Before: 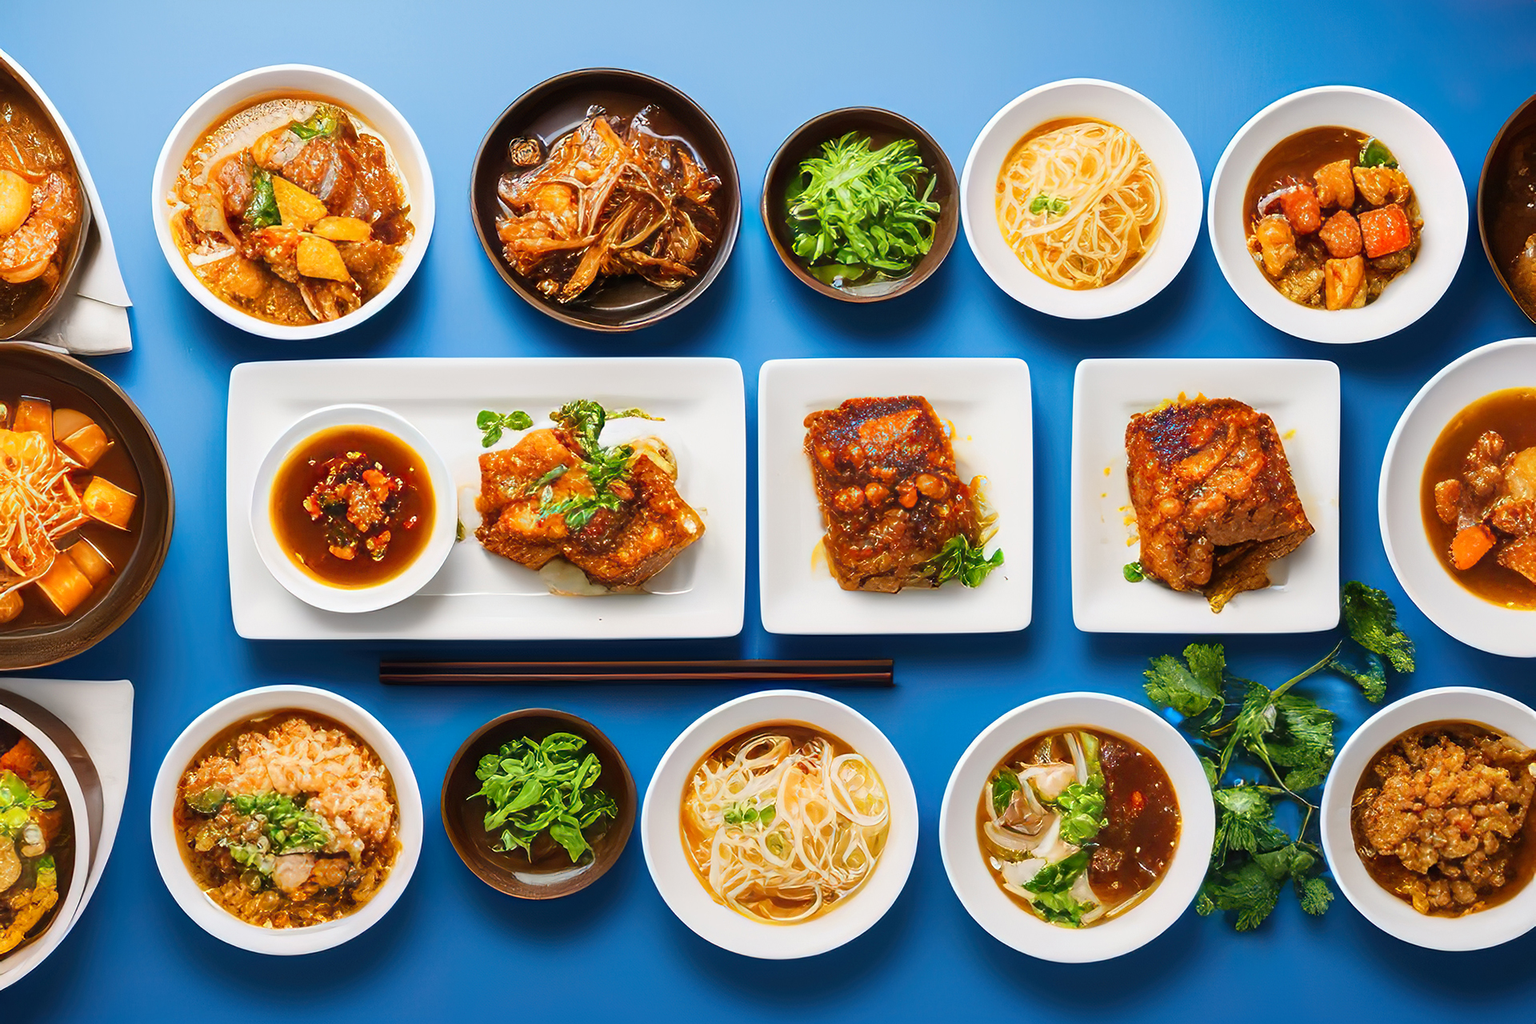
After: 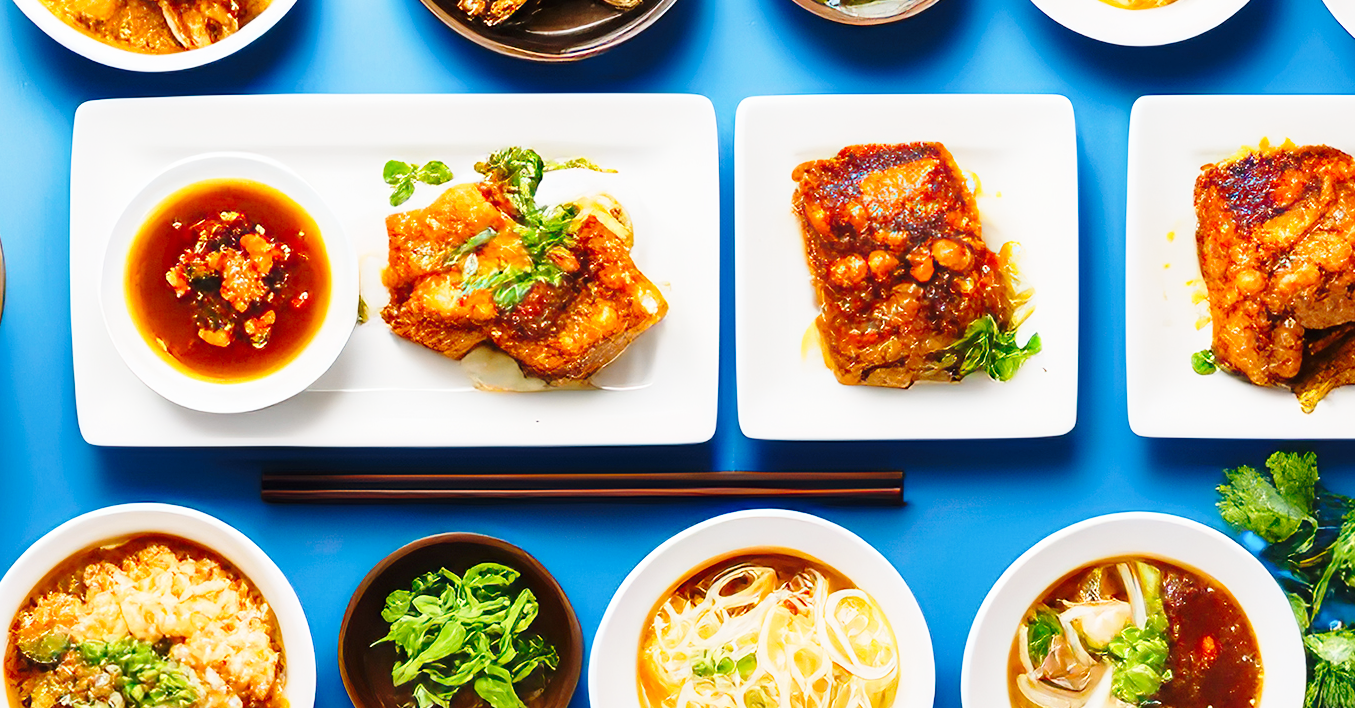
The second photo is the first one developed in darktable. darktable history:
crop: left 11.123%, top 27.61%, right 18.3%, bottom 17.034%
base curve: curves: ch0 [(0, 0) (0.028, 0.03) (0.121, 0.232) (0.46, 0.748) (0.859, 0.968) (1, 1)], preserve colors none
